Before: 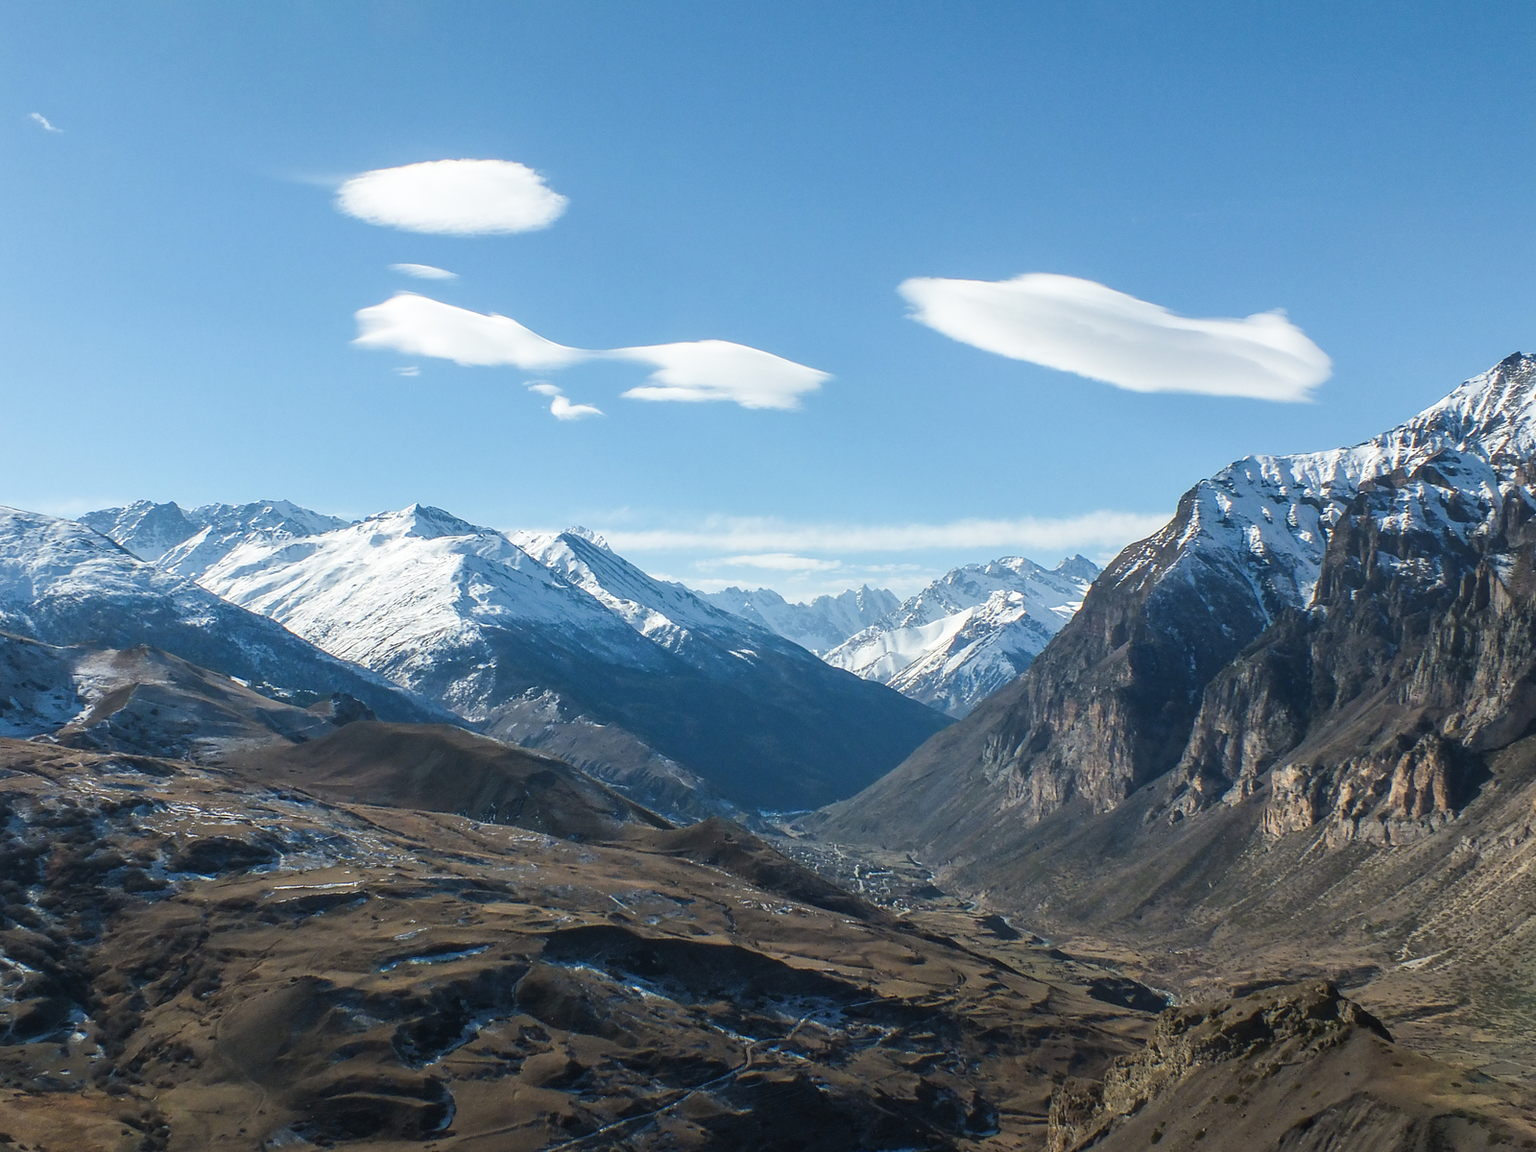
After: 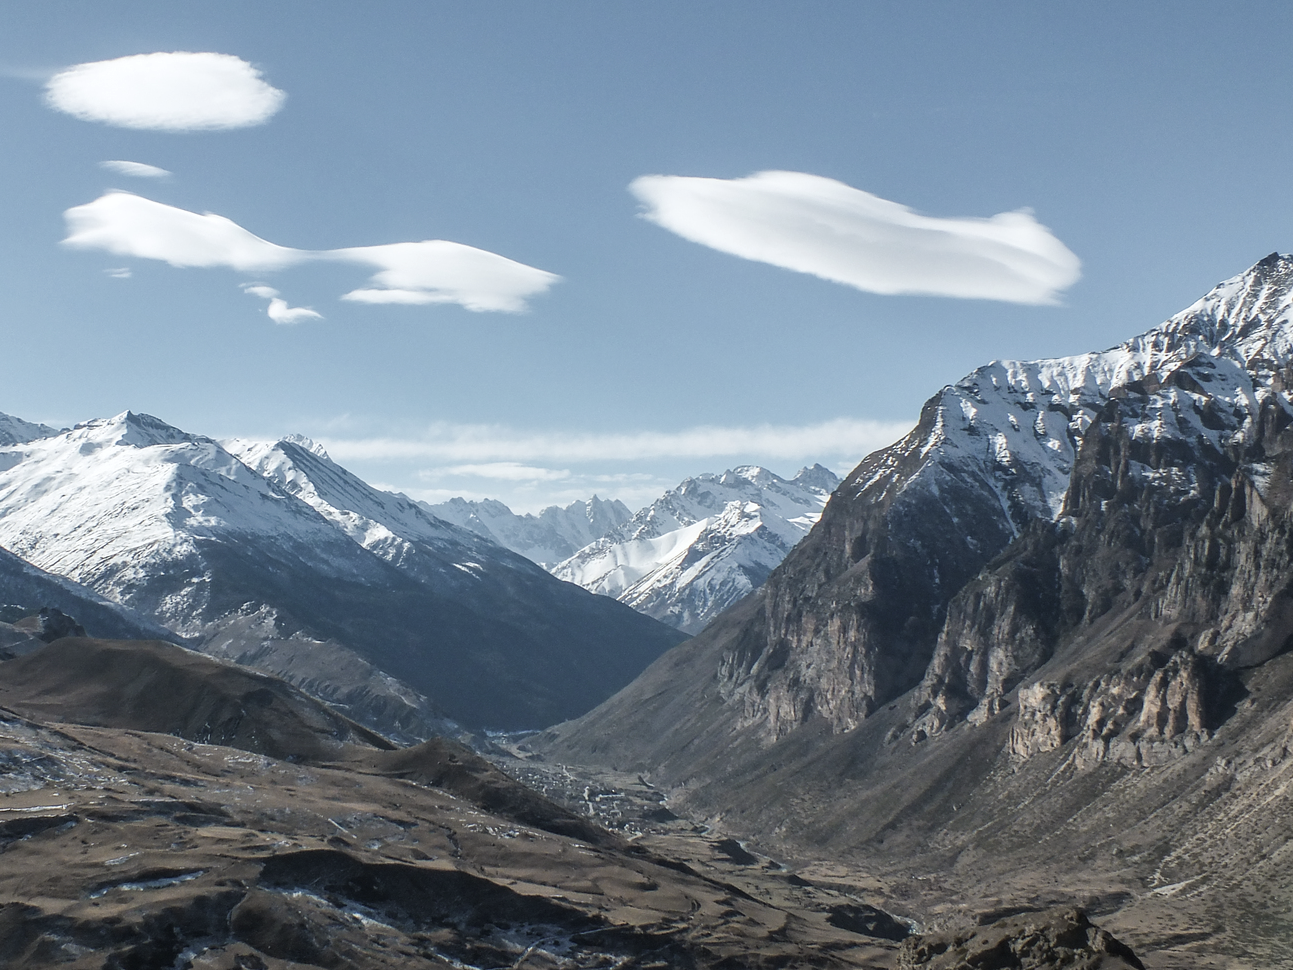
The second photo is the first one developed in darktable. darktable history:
white balance: red 0.988, blue 1.017
crop: left 19.159%, top 9.58%, bottom 9.58%
exposure: black level correction 0.001, compensate highlight preservation false
color correction: saturation 0.57
shadows and highlights: shadows 32, highlights -32, soften with gaussian
